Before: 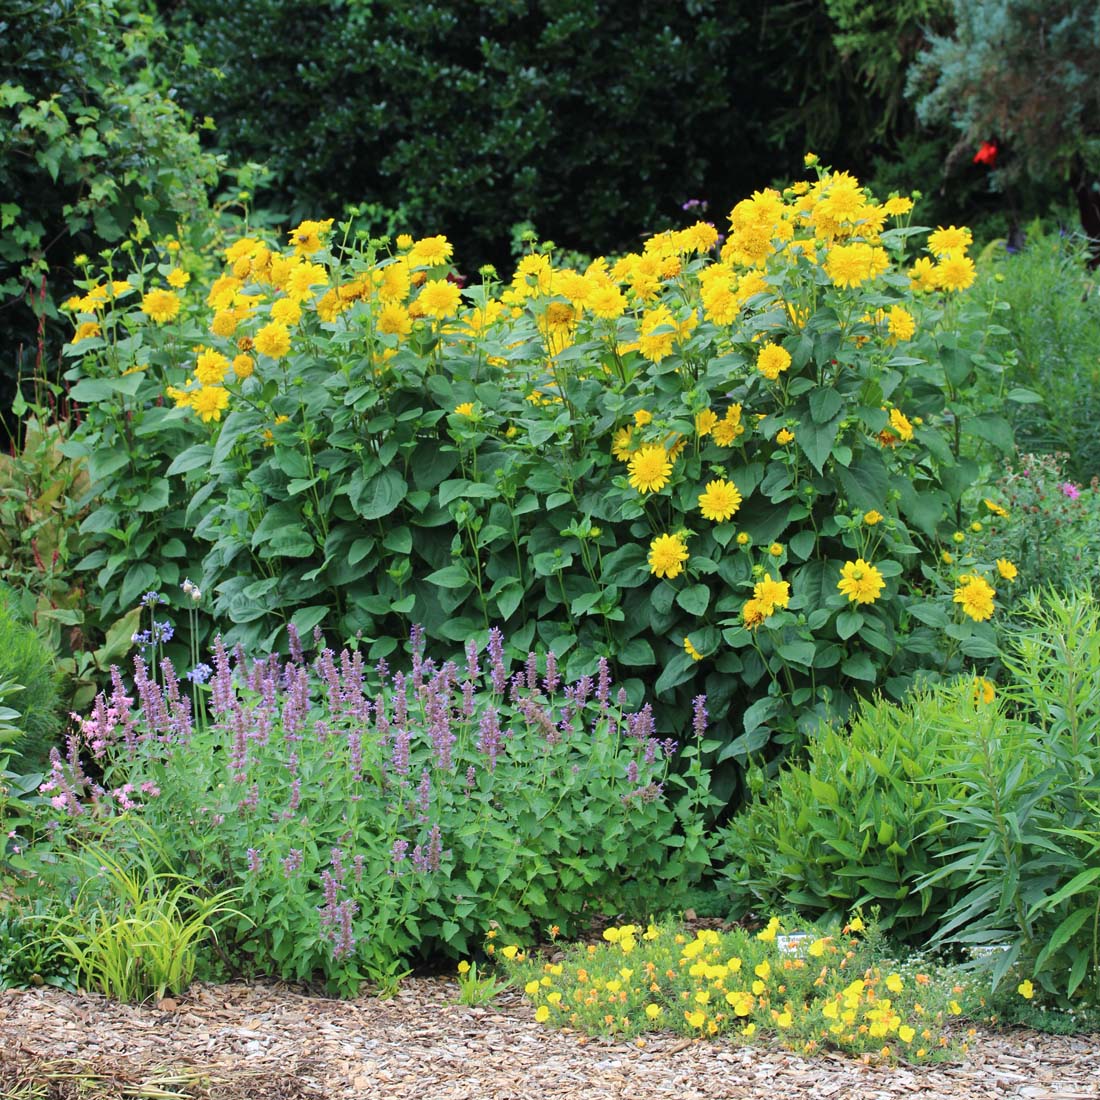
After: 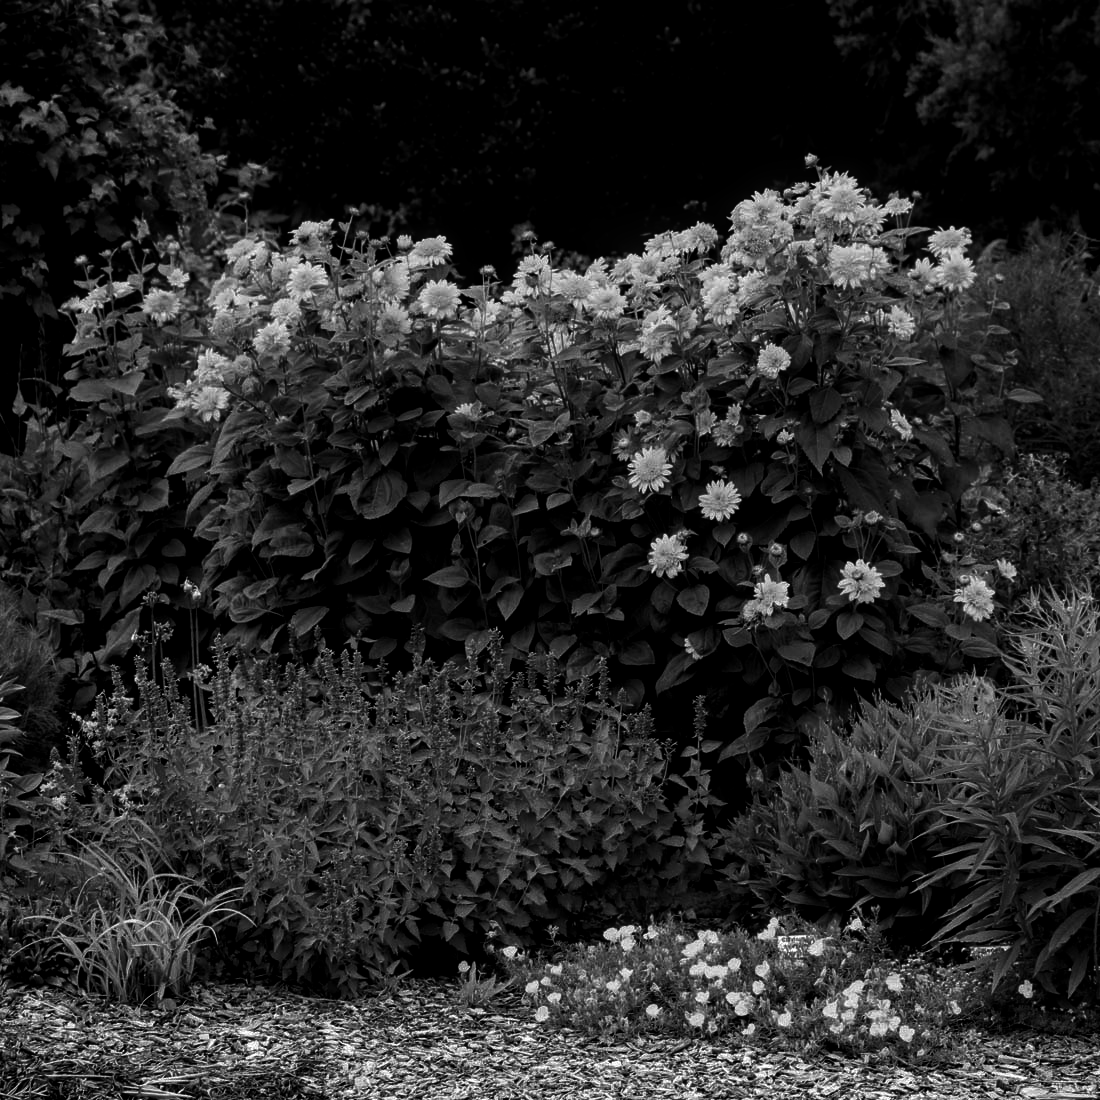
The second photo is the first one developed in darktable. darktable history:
haze removal: compatibility mode true, adaptive false
local contrast: on, module defaults
contrast brightness saturation: contrast 0.02, brightness -1, saturation -1
